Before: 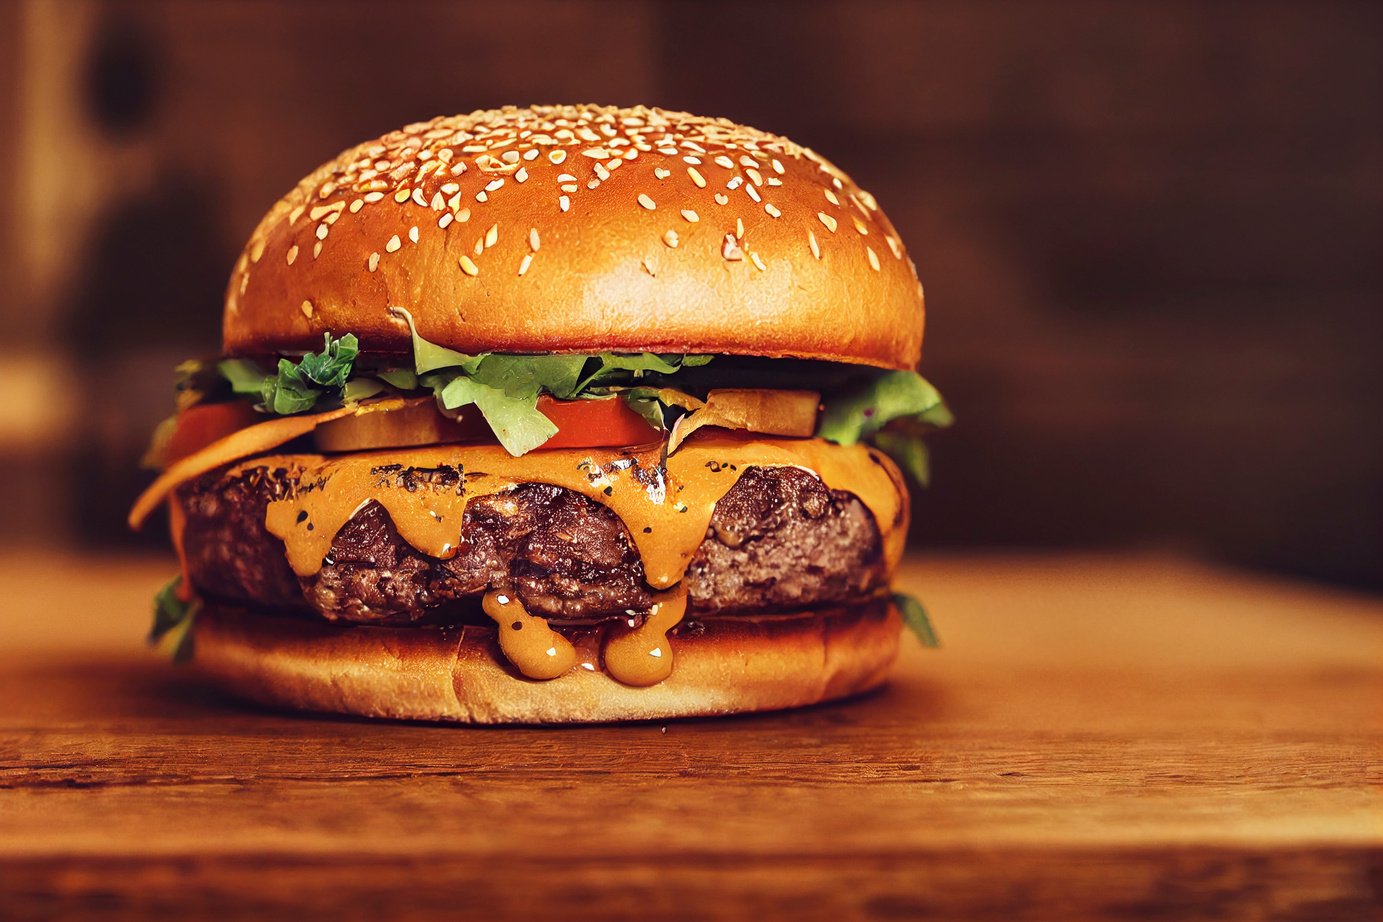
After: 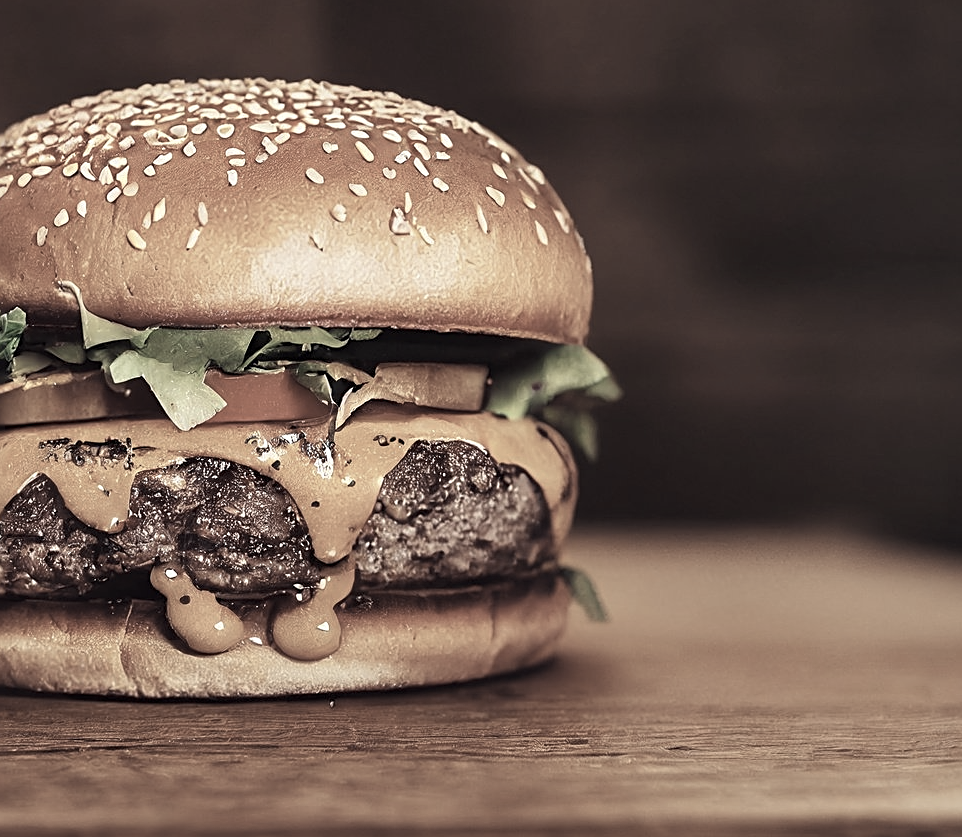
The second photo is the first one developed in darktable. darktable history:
color zones: curves: ch1 [(0.238, 0.163) (0.476, 0.2) (0.733, 0.322) (0.848, 0.134)]
crop and rotate: left 24.034%, top 2.838%, right 6.406%, bottom 6.299%
white balance: red 1.029, blue 0.92
sharpen: on, module defaults
